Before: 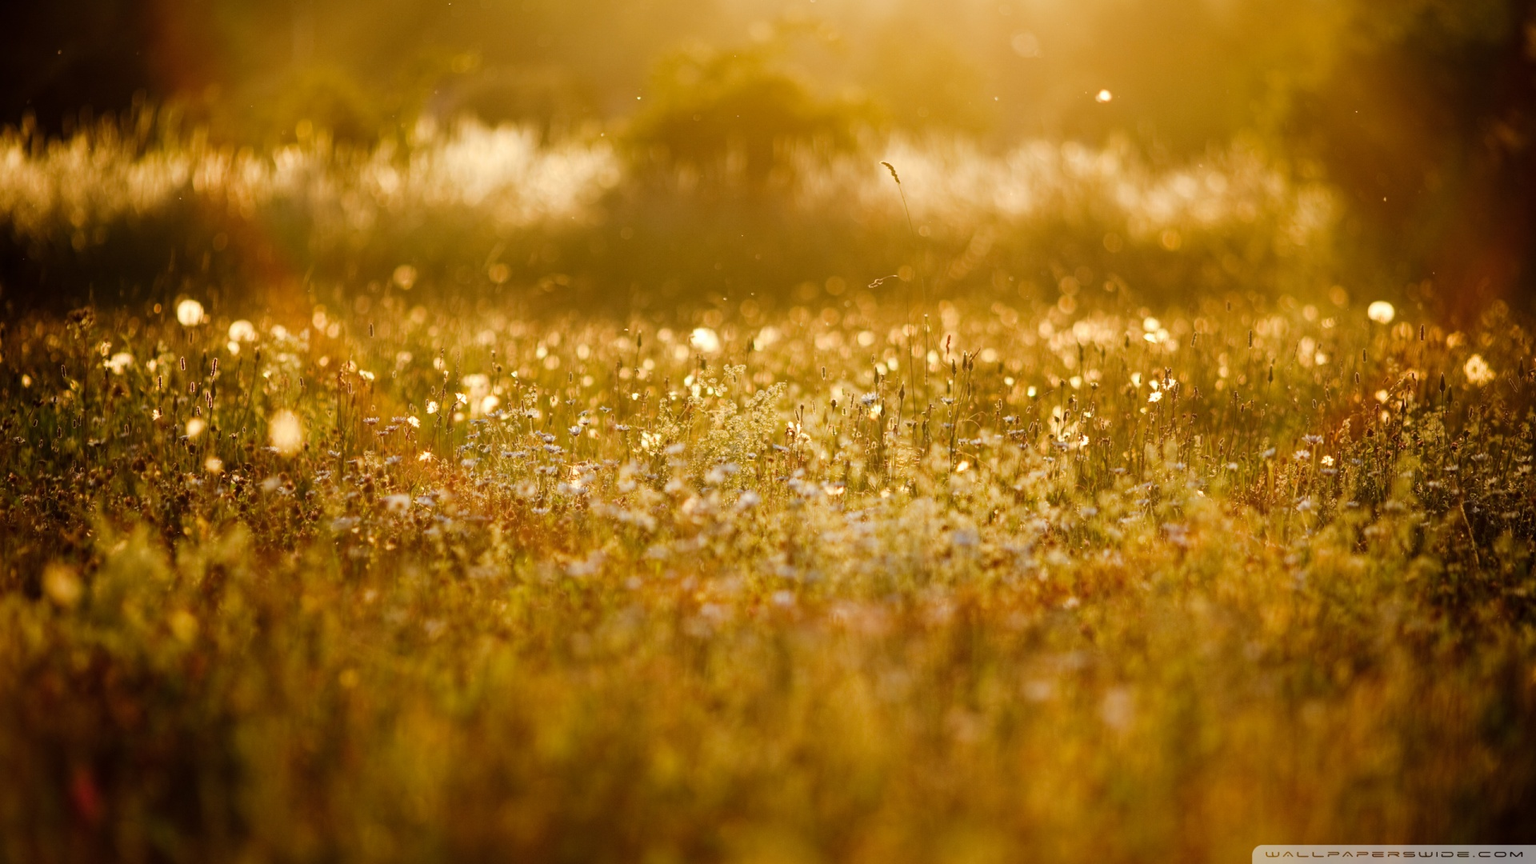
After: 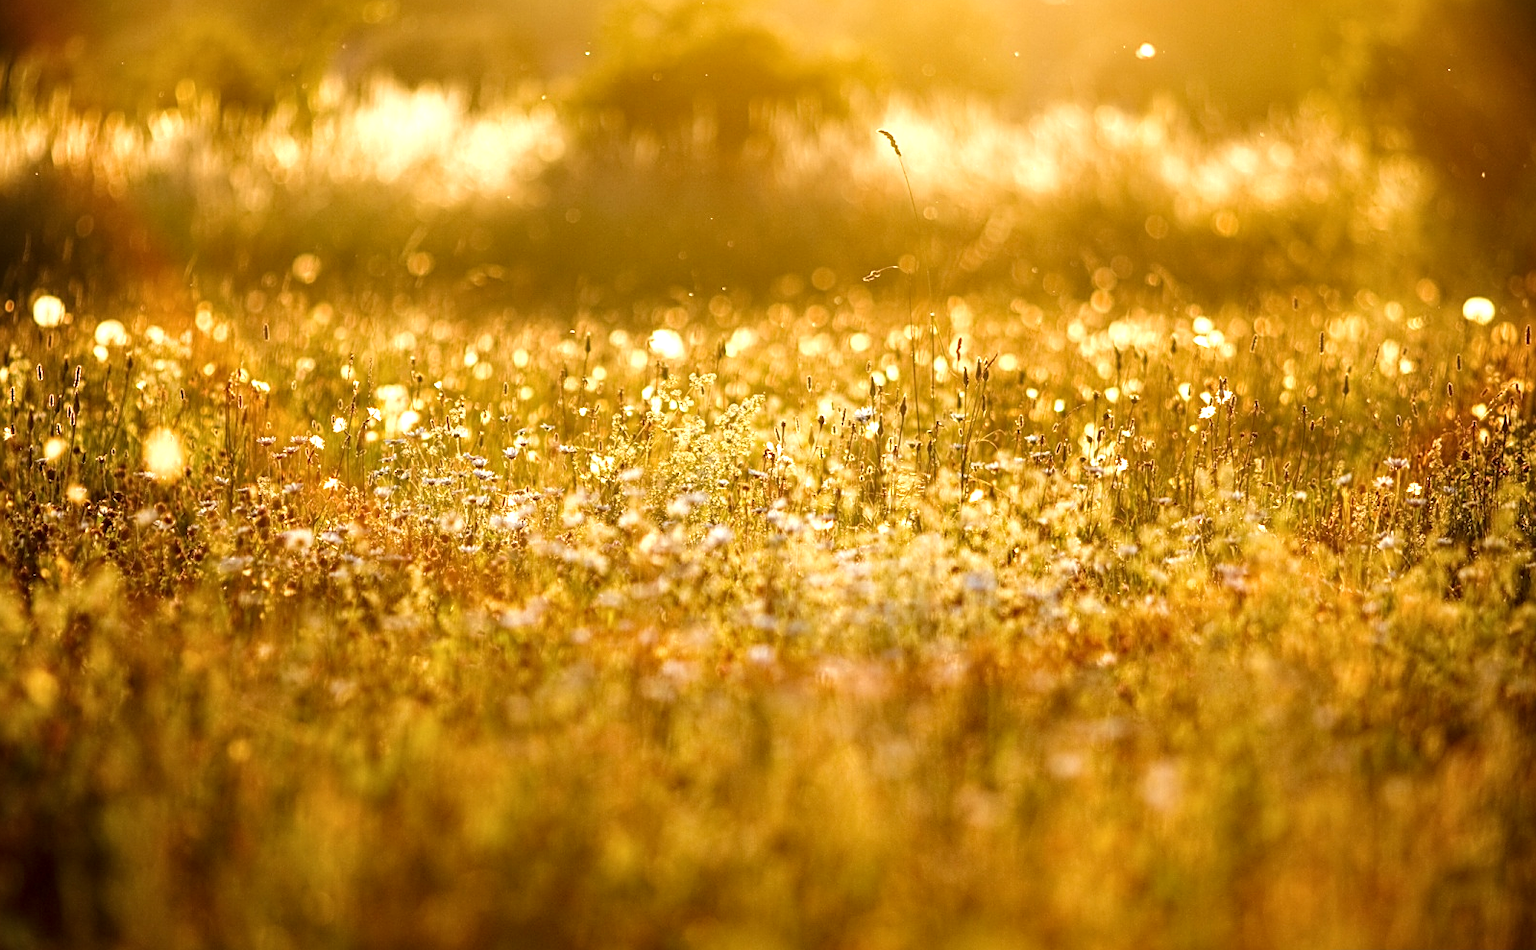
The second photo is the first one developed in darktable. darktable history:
sharpen: on, module defaults
crop: left 9.761%, top 6.264%, right 6.936%, bottom 2.146%
exposure: exposure 0.55 EV, compensate highlight preservation false
local contrast: on, module defaults
